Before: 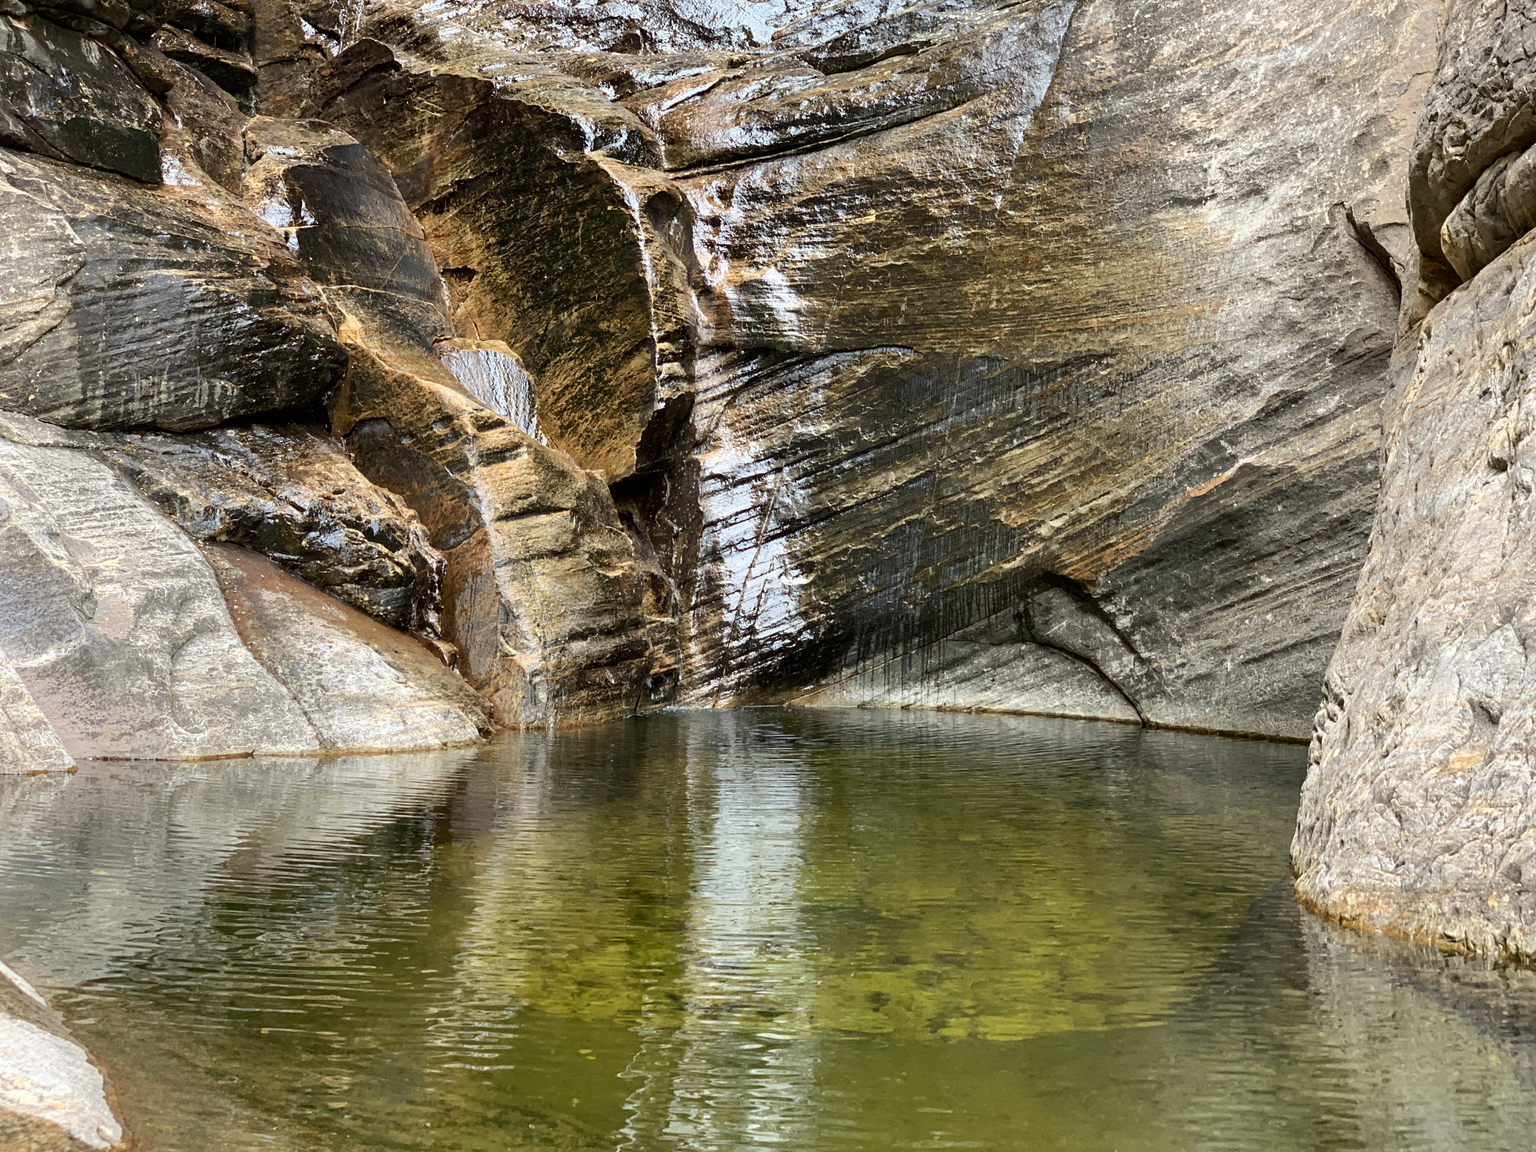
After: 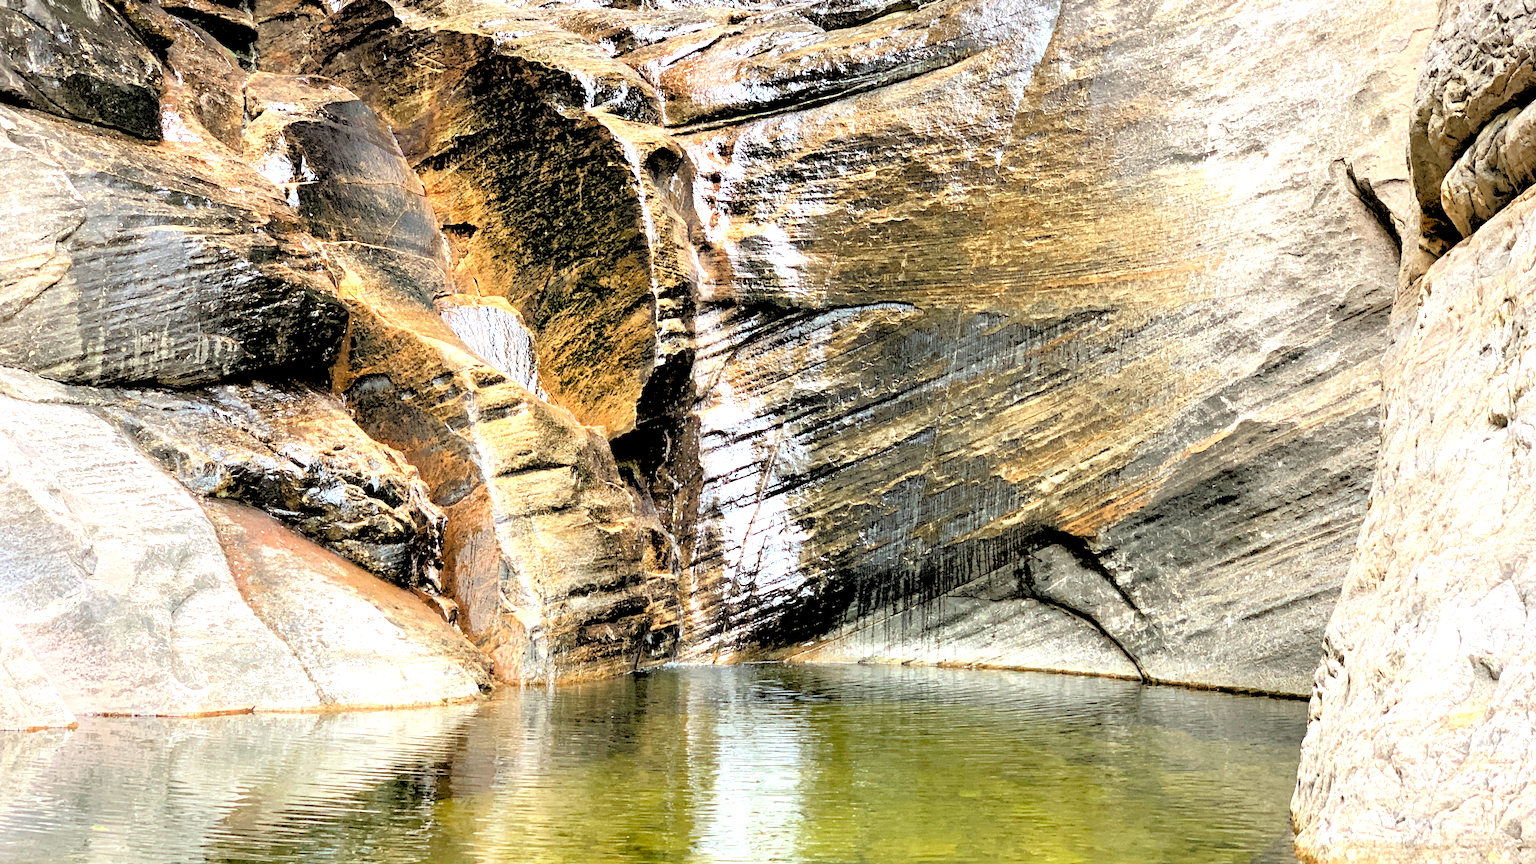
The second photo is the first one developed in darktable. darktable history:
exposure: exposure 0.921 EV, compensate highlight preservation false
rgb levels: levels [[0.027, 0.429, 0.996], [0, 0.5, 1], [0, 0.5, 1]]
crop: top 3.857%, bottom 21.132%
